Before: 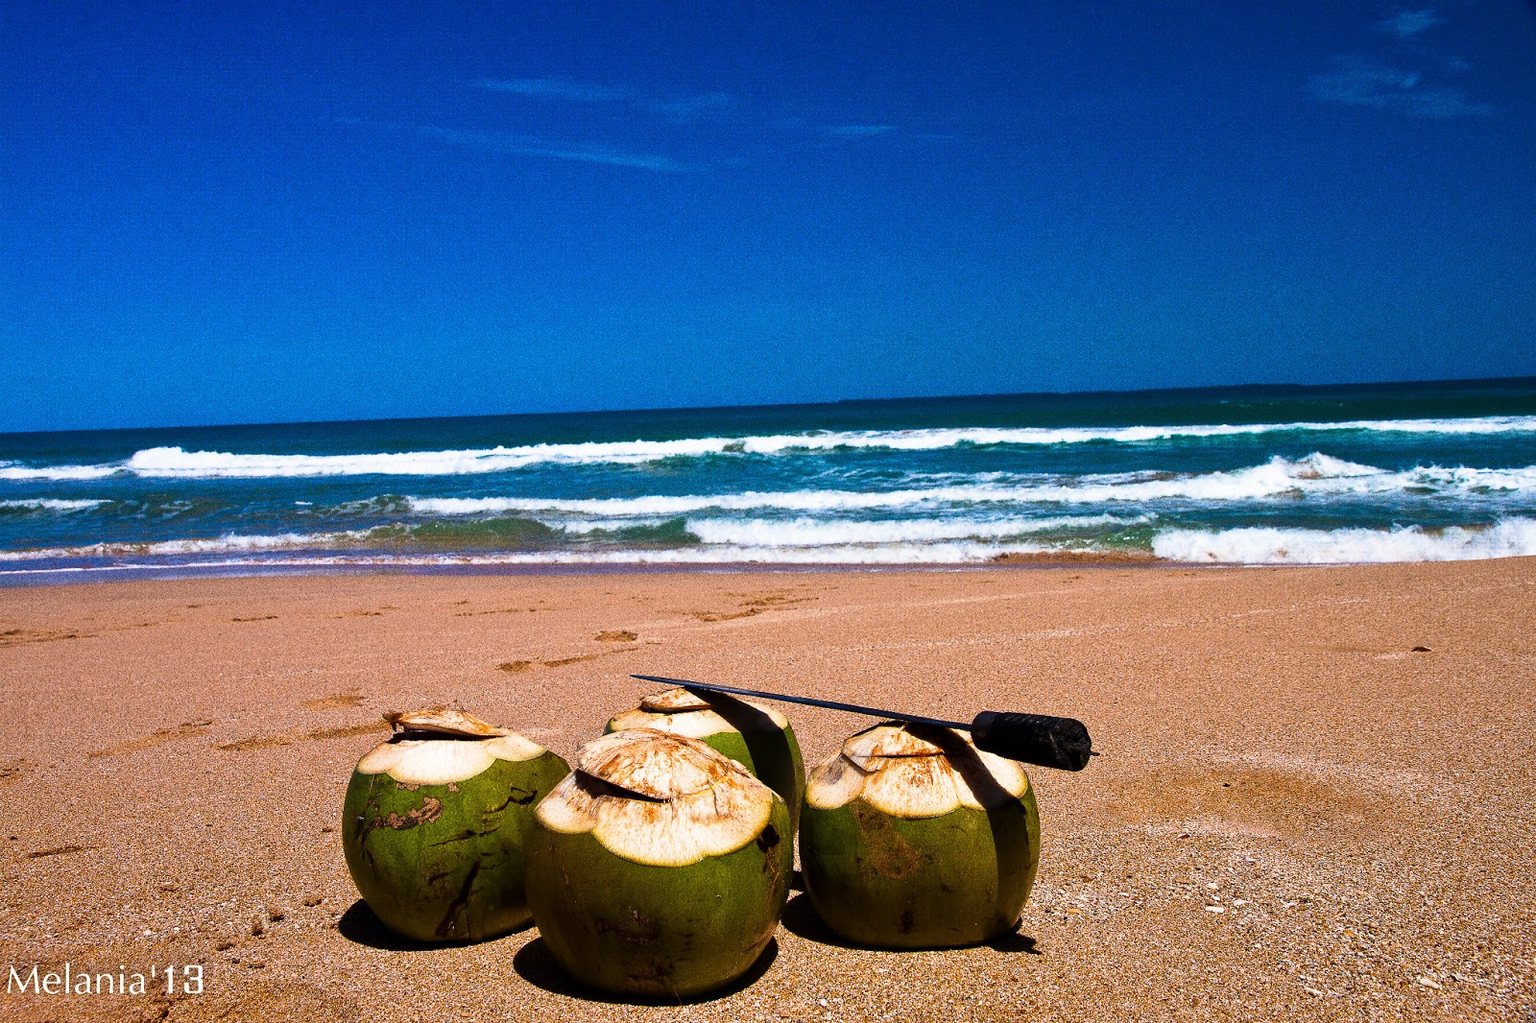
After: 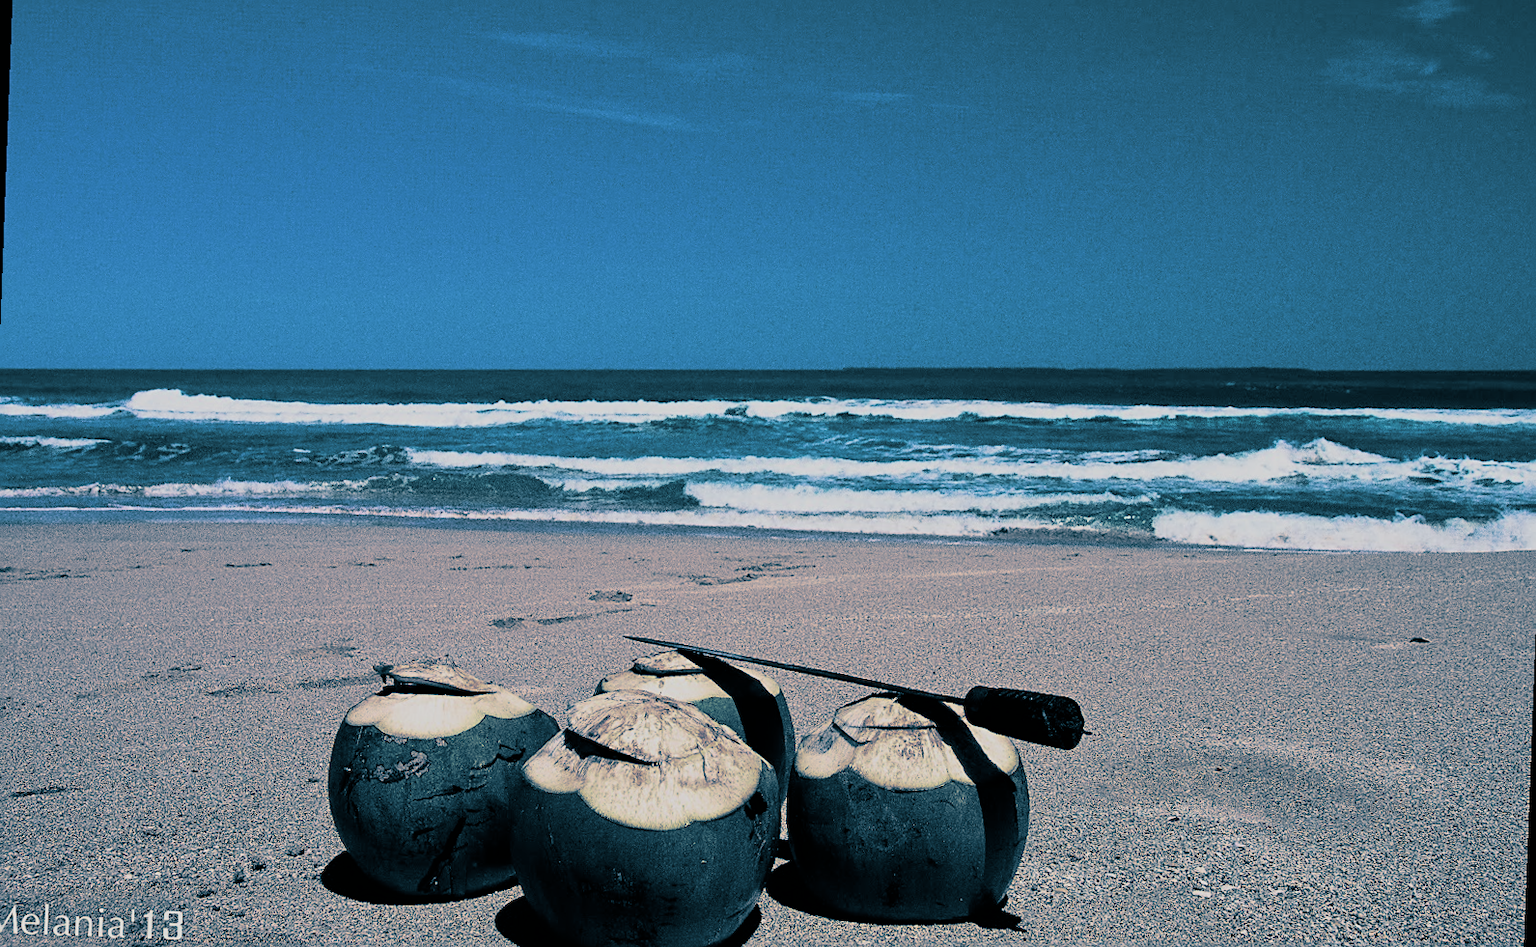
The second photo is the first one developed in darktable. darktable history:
crop: left 1.507%, top 6.147%, right 1.379%, bottom 6.637%
rotate and perspective: rotation 2.17°, automatic cropping off
sharpen: on, module defaults
filmic rgb: black relative exposure -7.65 EV, white relative exposure 4.56 EV, hardness 3.61
split-toning: shadows › hue 212.4°, balance -70
